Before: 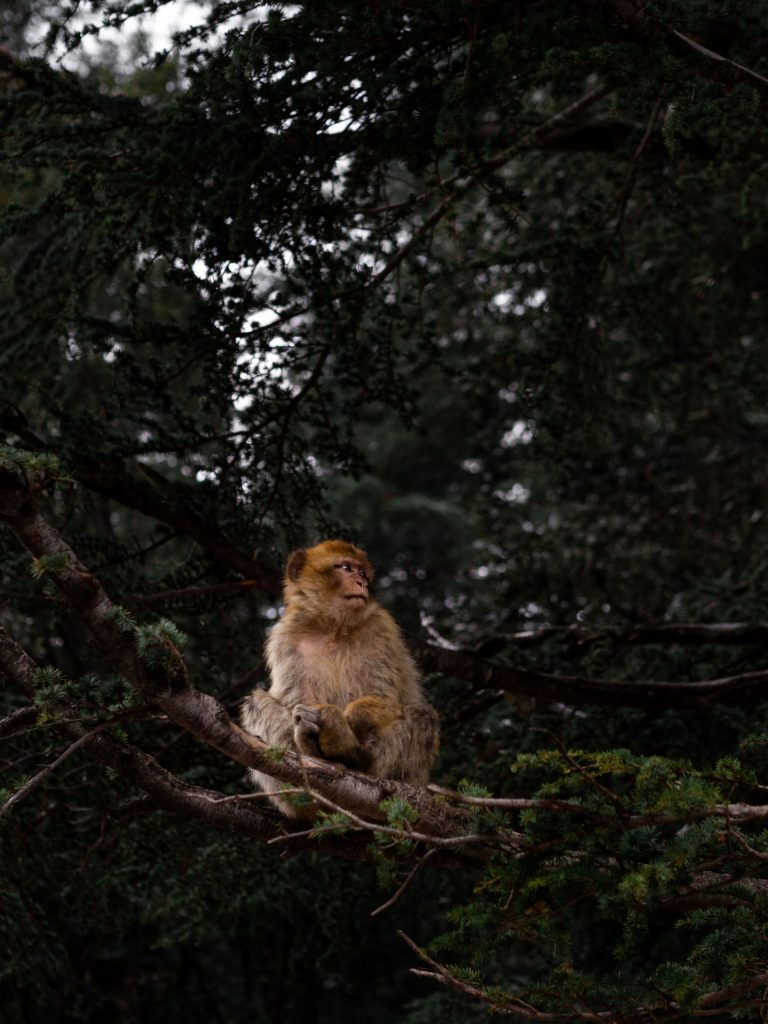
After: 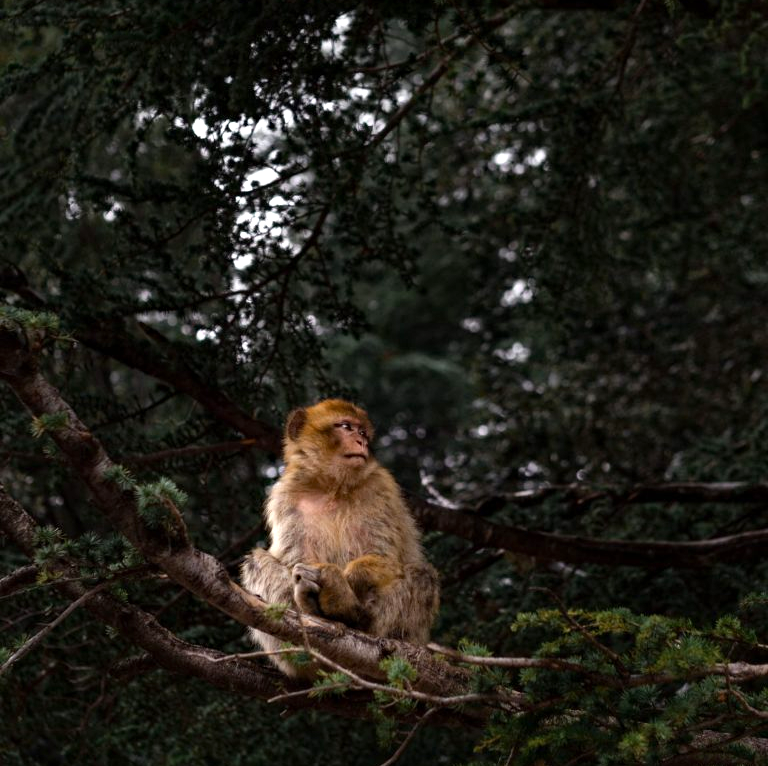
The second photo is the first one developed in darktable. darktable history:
haze removal: compatibility mode true, adaptive false
exposure: exposure 0.552 EV, compensate highlight preservation false
crop: top 13.846%, bottom 11.265%
